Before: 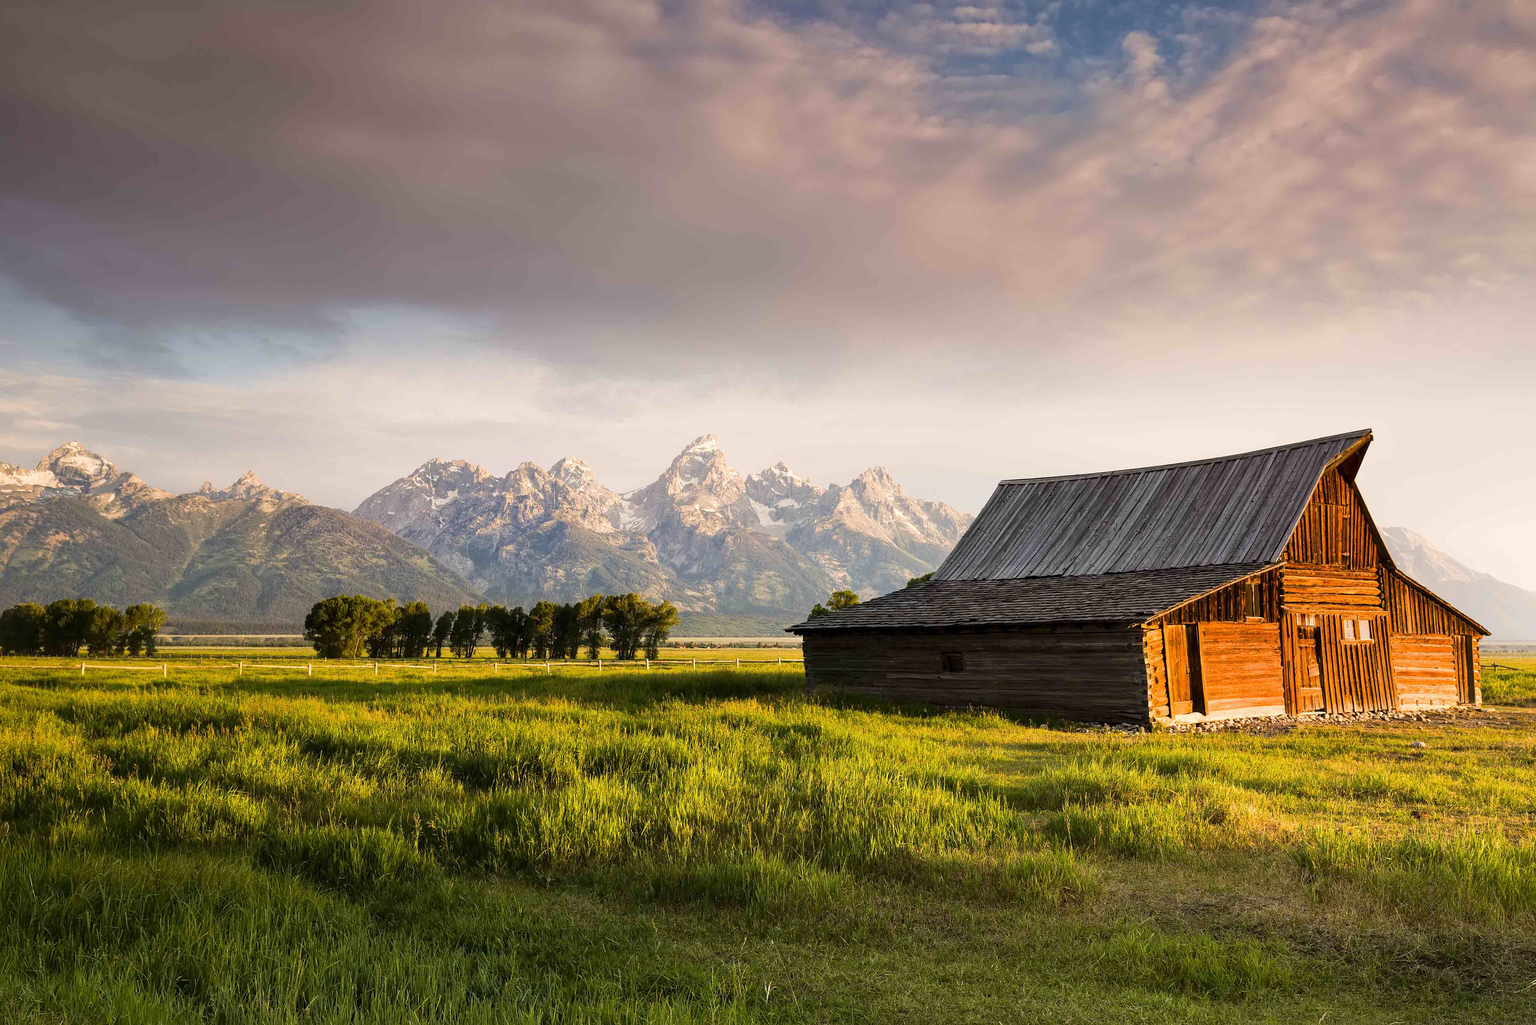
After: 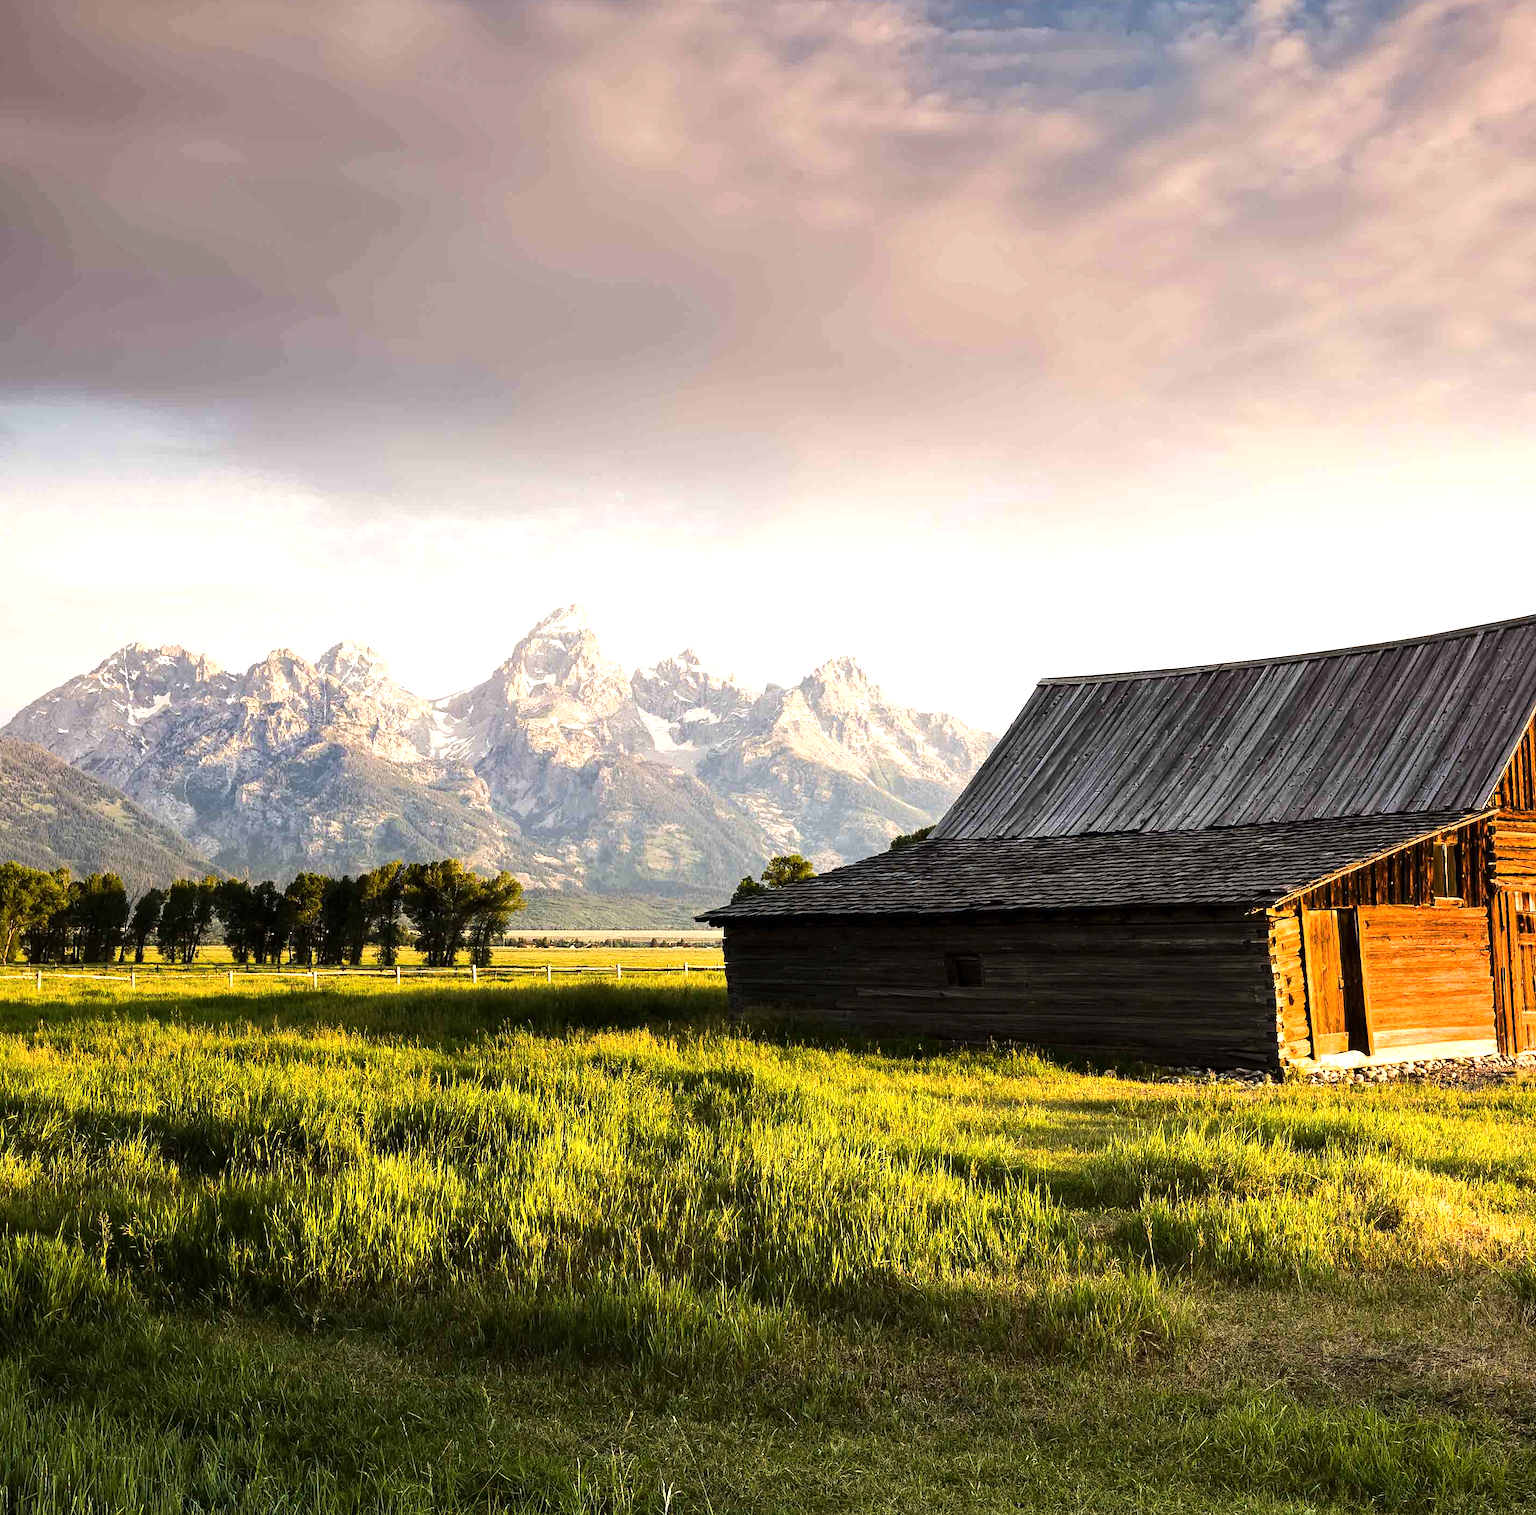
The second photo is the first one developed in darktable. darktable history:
tone equalizer: -8 EV -0.75 EV, -7 EV -0.7 EV, -6 EV -0.6 EV, -5 EV -0.4 EV, -3 EV 0.4 EV, -2 EV 0.6 EV, -1 EV 0.7 EV, +0 EV 0.75 EV, edges refinement/feathering 500, mask exposure compensation -1.57 EV, preserve details no
crop and rotate: left 22.918%, top 5.629%, right 14.711%, bottom 2.247%
